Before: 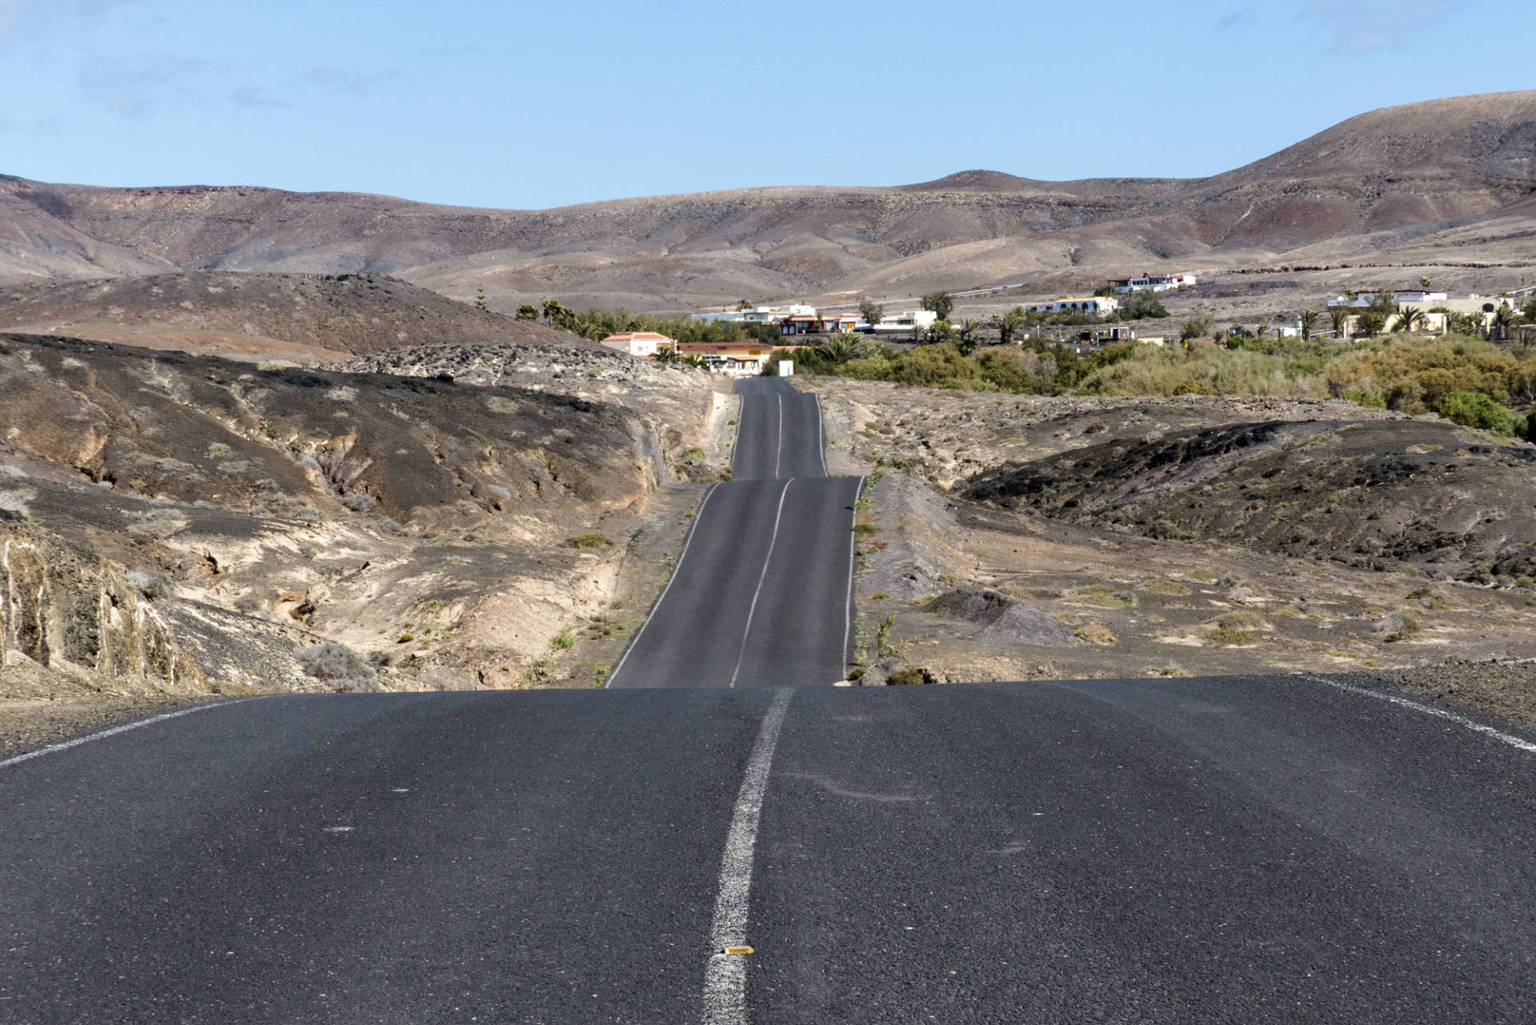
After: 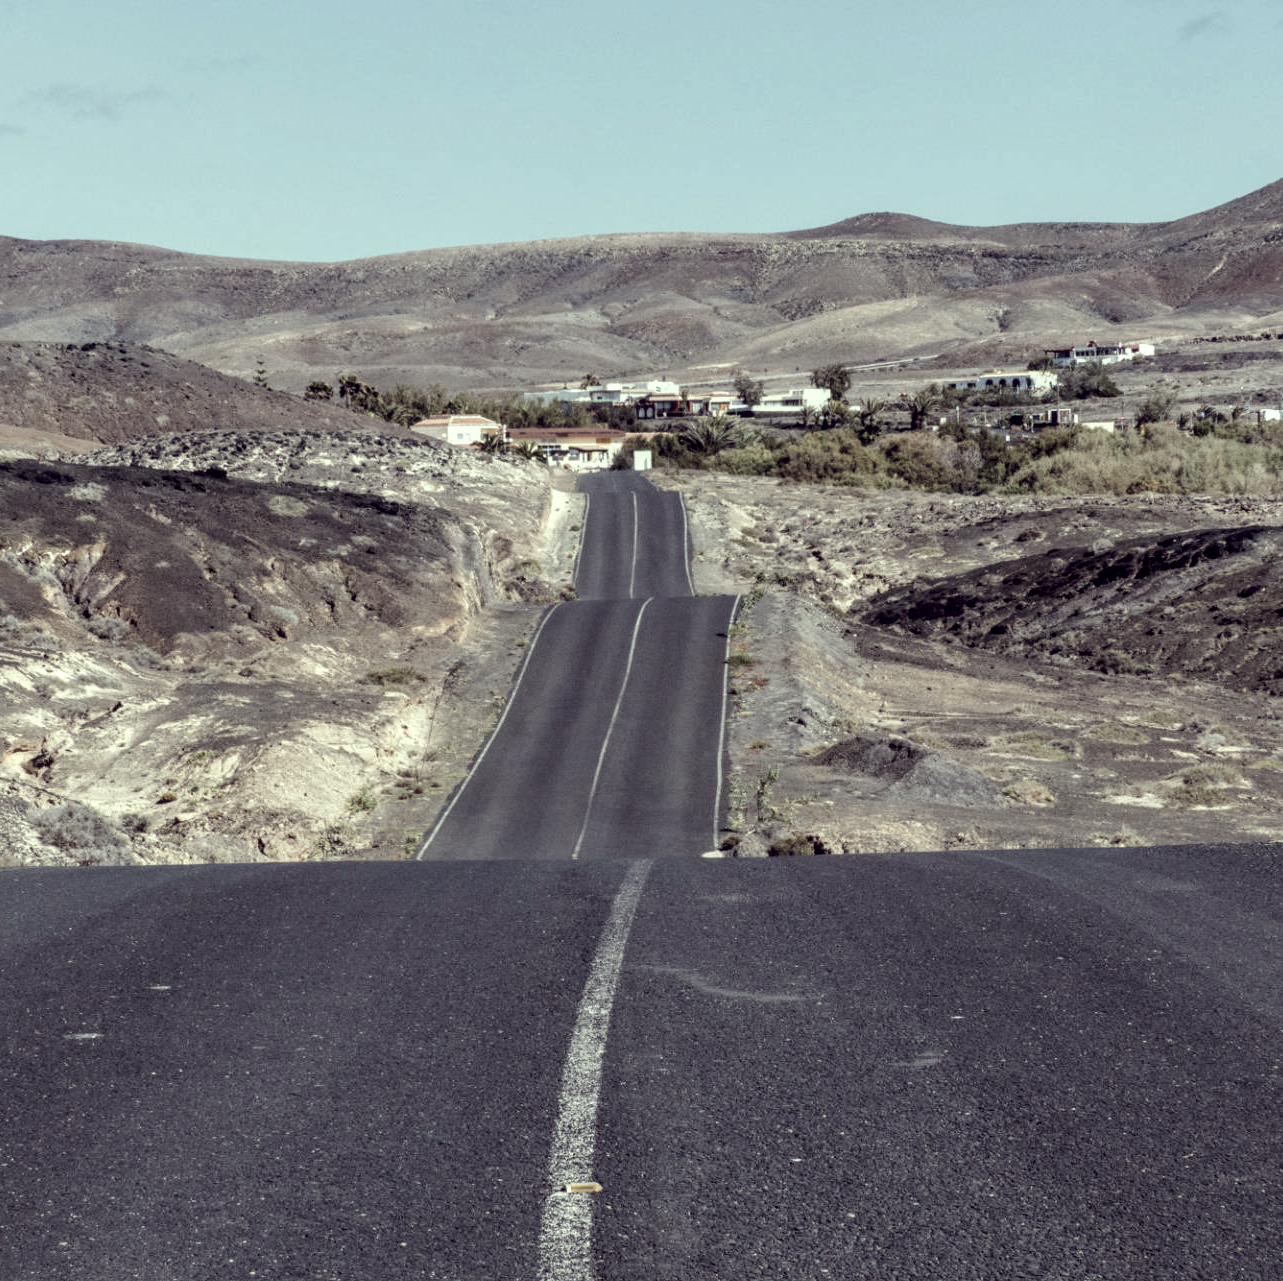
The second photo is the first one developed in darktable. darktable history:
crop and rotate: left 17.732%, right 15.423%
local contrast: on, module defaults
color correction: highlights a* -20.17, highlights b* 20.27, shadows a* 20.03, shadows b* -20.46, saturation 0.43
